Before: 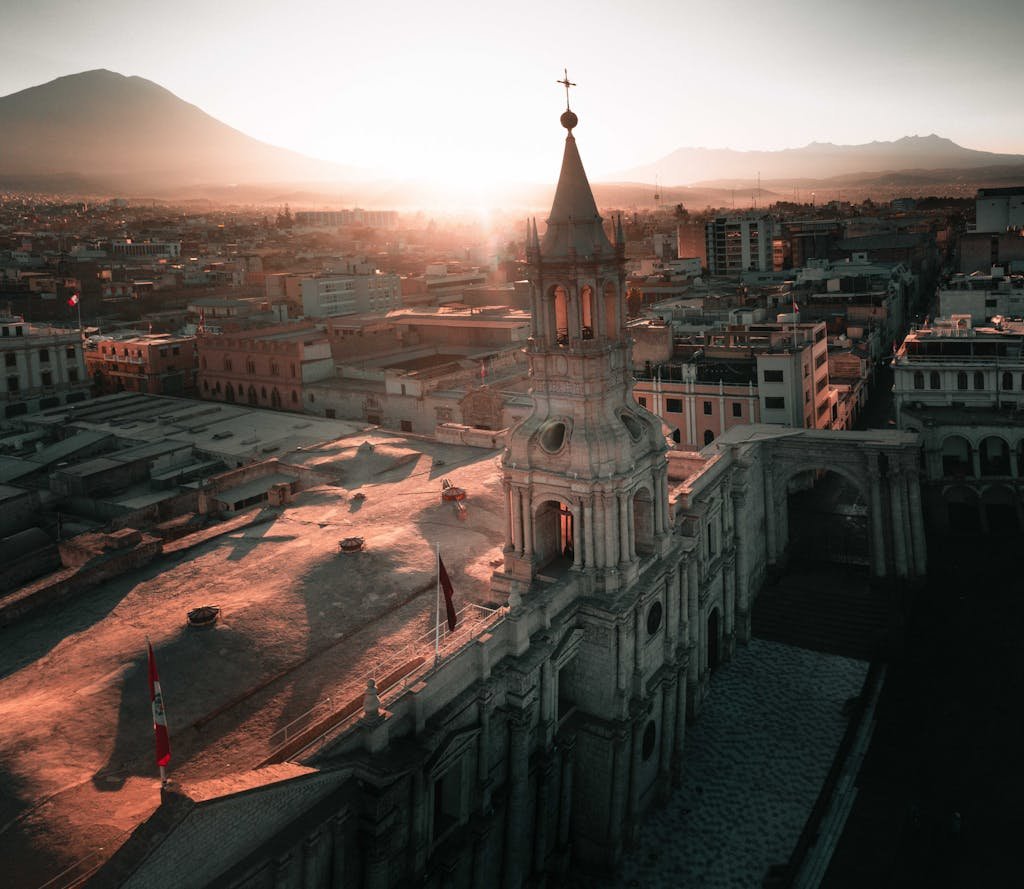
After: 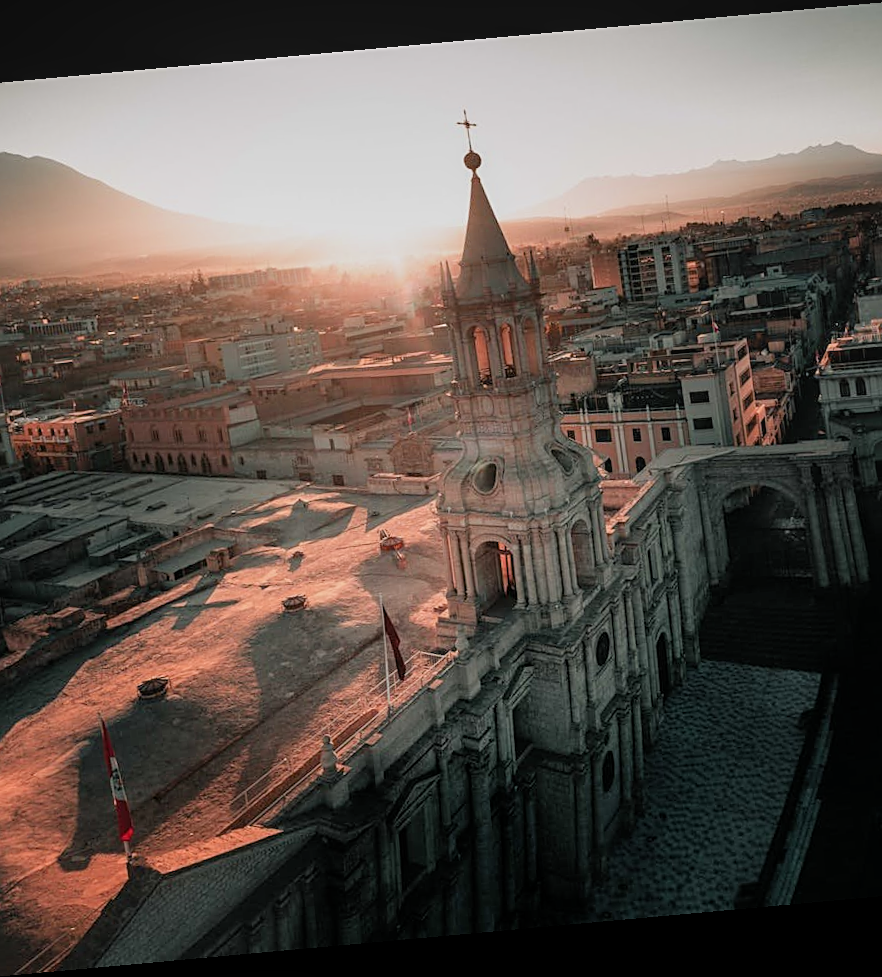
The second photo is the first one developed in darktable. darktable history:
local contrast: detail 110%
levels: mode automatic, black 0.023%, white 99.97%, levels [0.062, 0.494, 0.925]
filmic rgb: middle gray luminance 18.42%, black relative exposure -10.5 EV, white relative exposure 3.4 EV, threshold 6 EV, target black luminance 0%, hardness 6.03, latitude 99%, contrast 0.847, shadows ↔ highlights balance 0.505%, add noise in highlights 0, preserve chrominance max RGB, color science v3 (2019), use custom middle-gray values true, iterations of high-quality reconstruction 0, contrast in highlights soft, enable highlight reconstruction true
crop and rotate: left 9.597%, right 10.195%
sharpen: on, module defaults
rotate and perspective: rotation -5.2°, automatic cropping off
